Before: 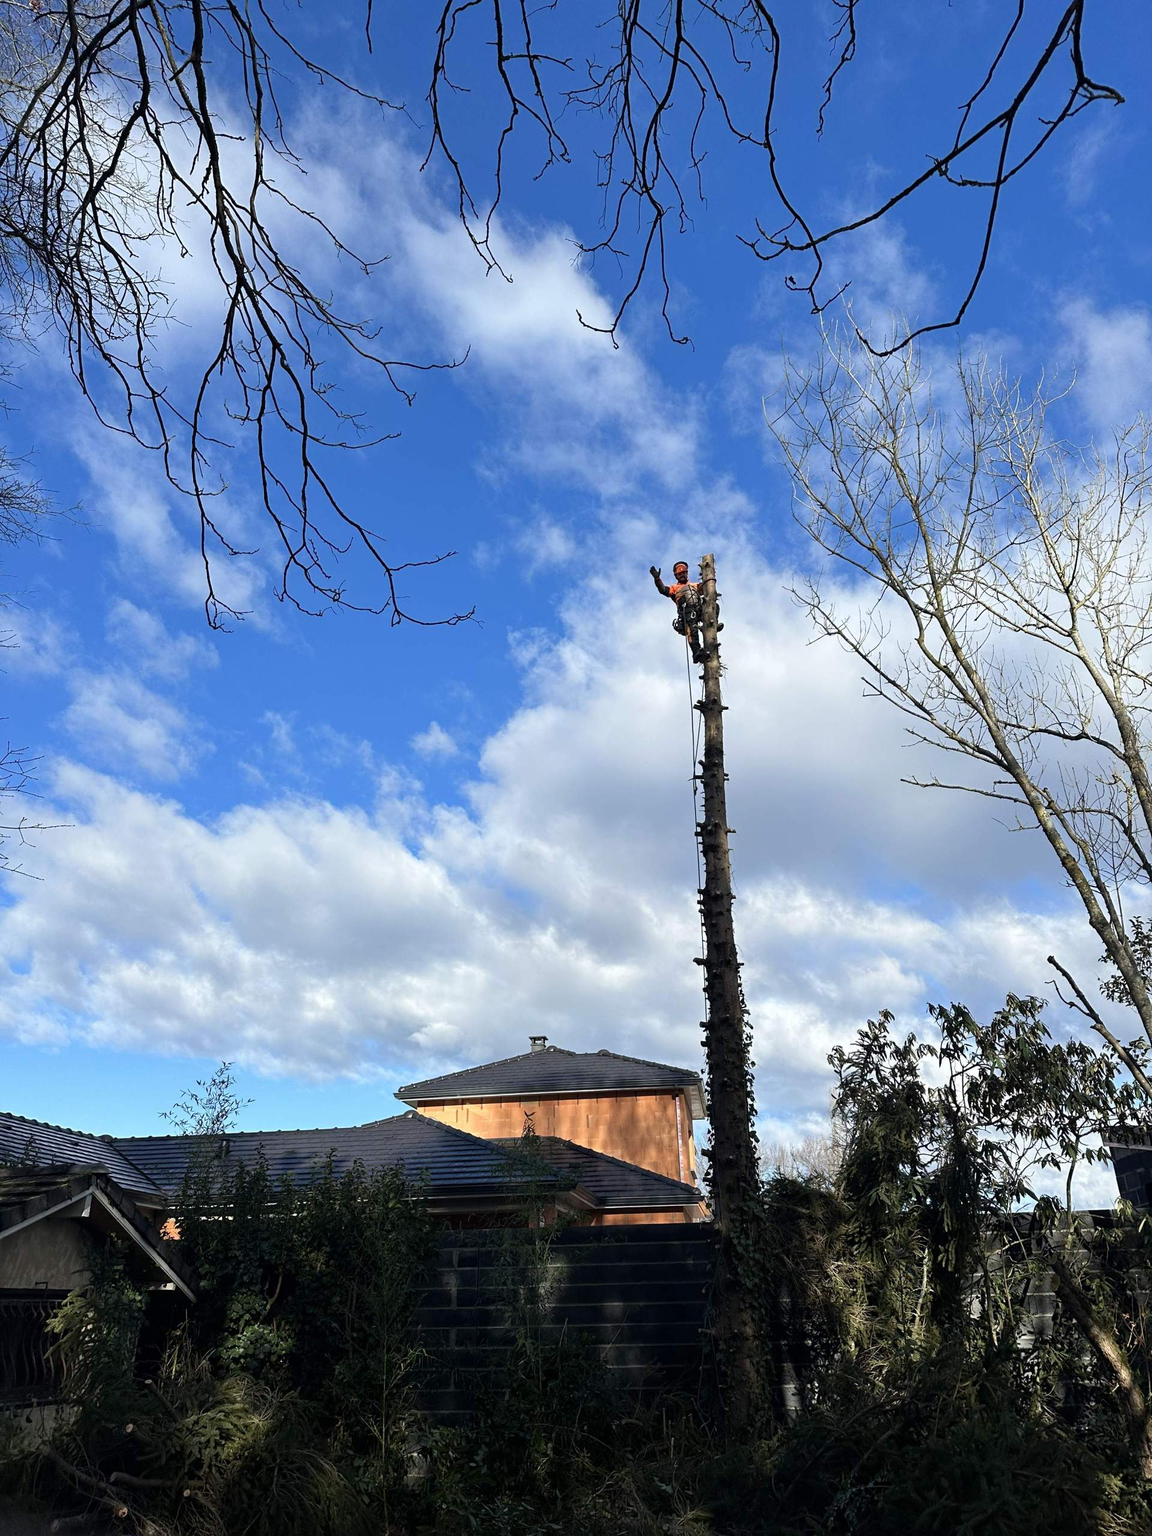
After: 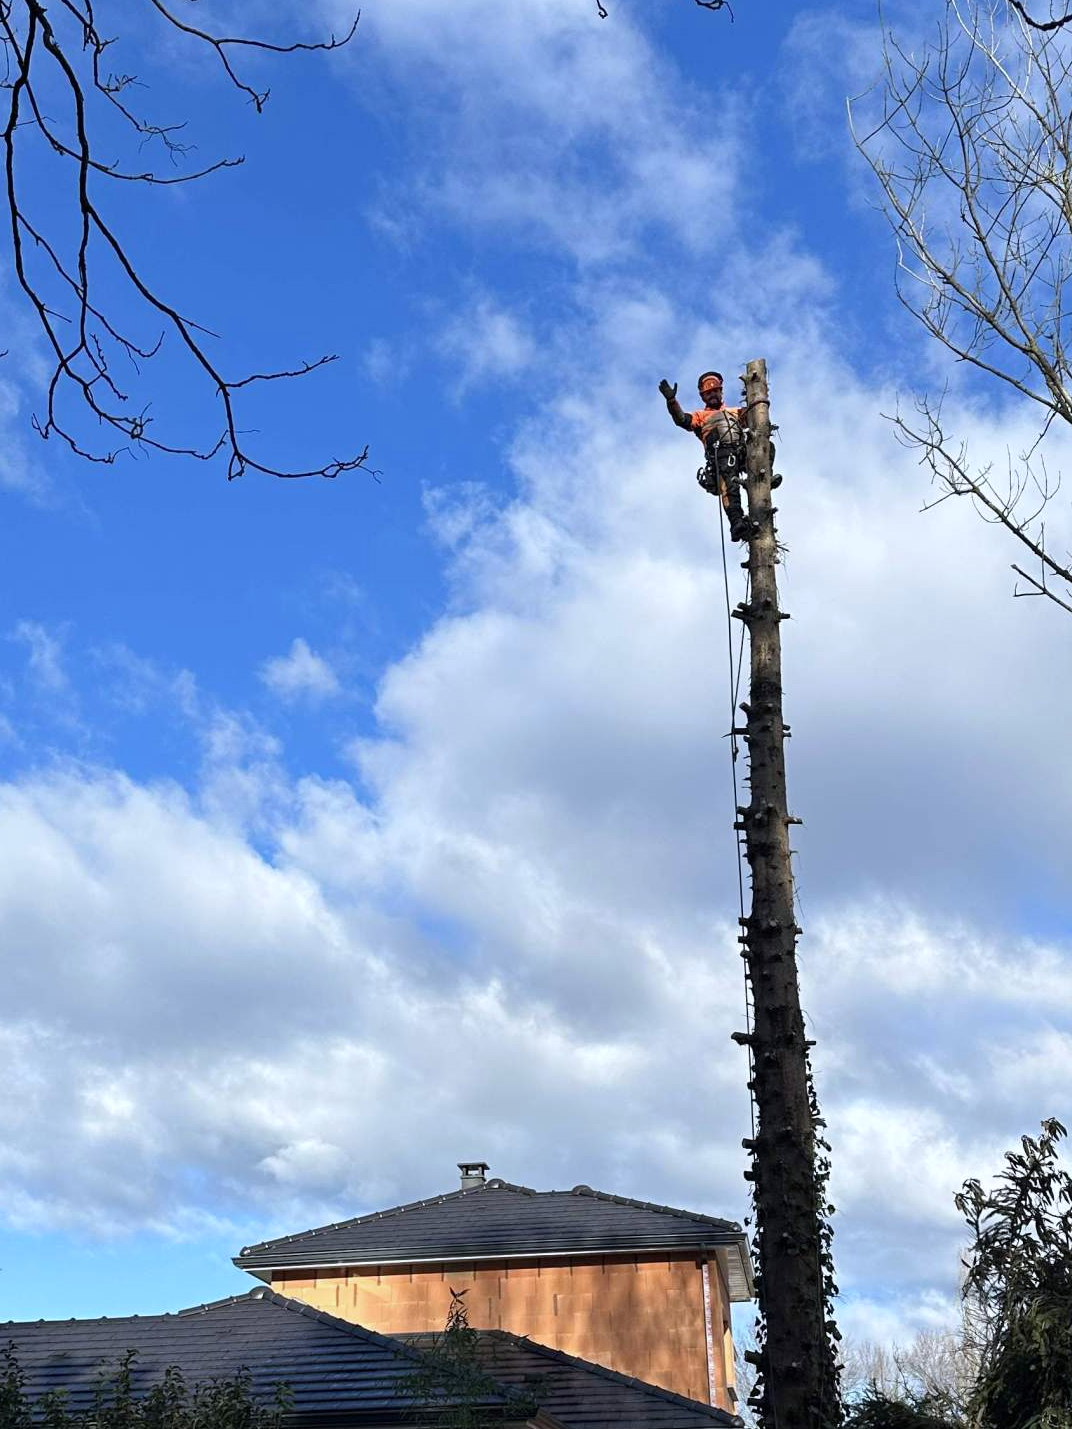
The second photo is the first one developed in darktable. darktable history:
crop and rotate: left 22.13%, top 22.054%, right 22.026%, bottom 22.102%
white balance: red 0.98, blue 1.034
